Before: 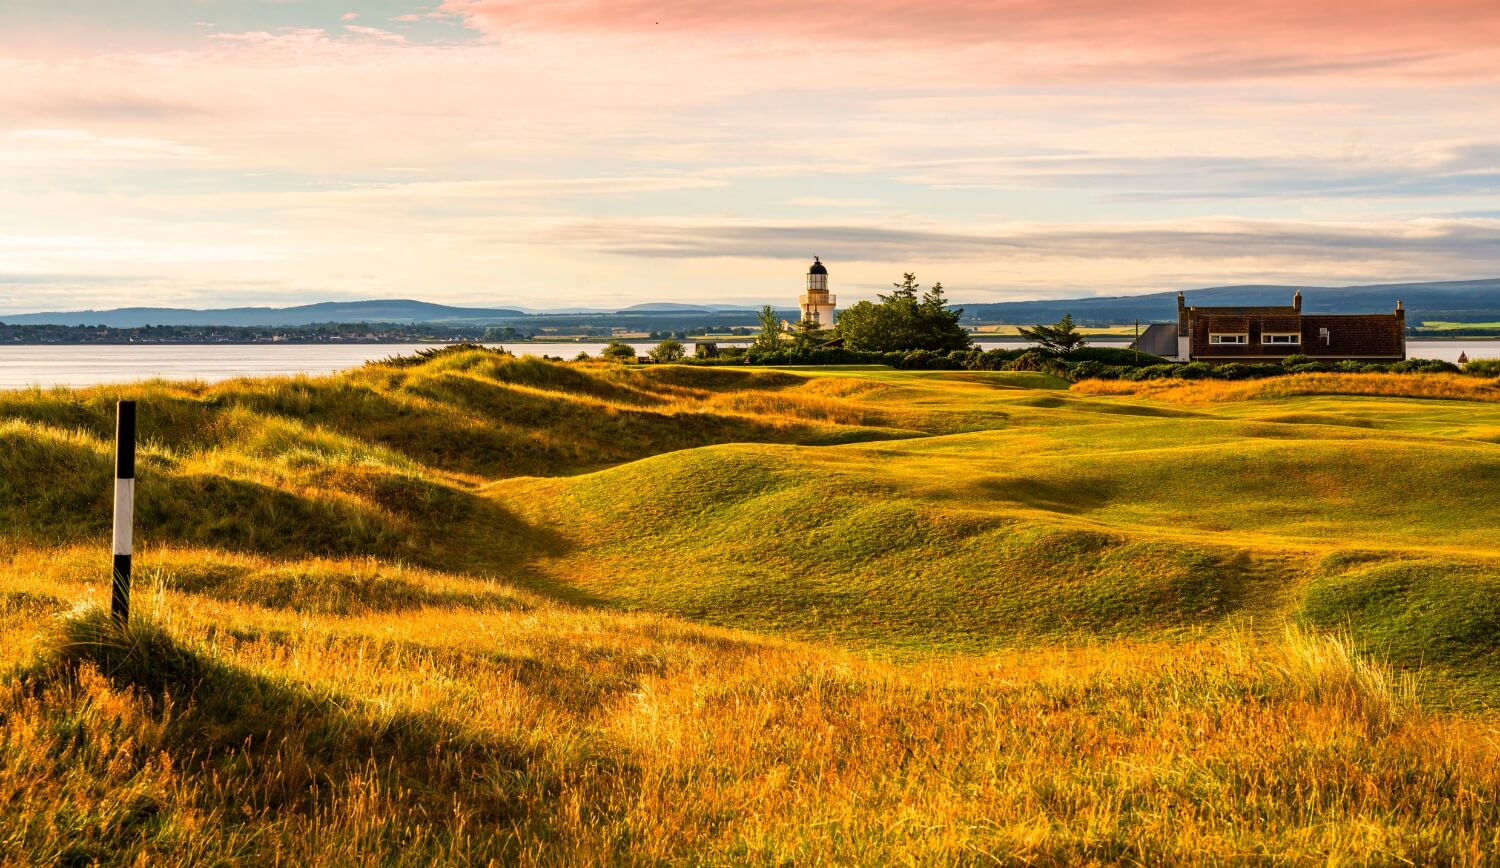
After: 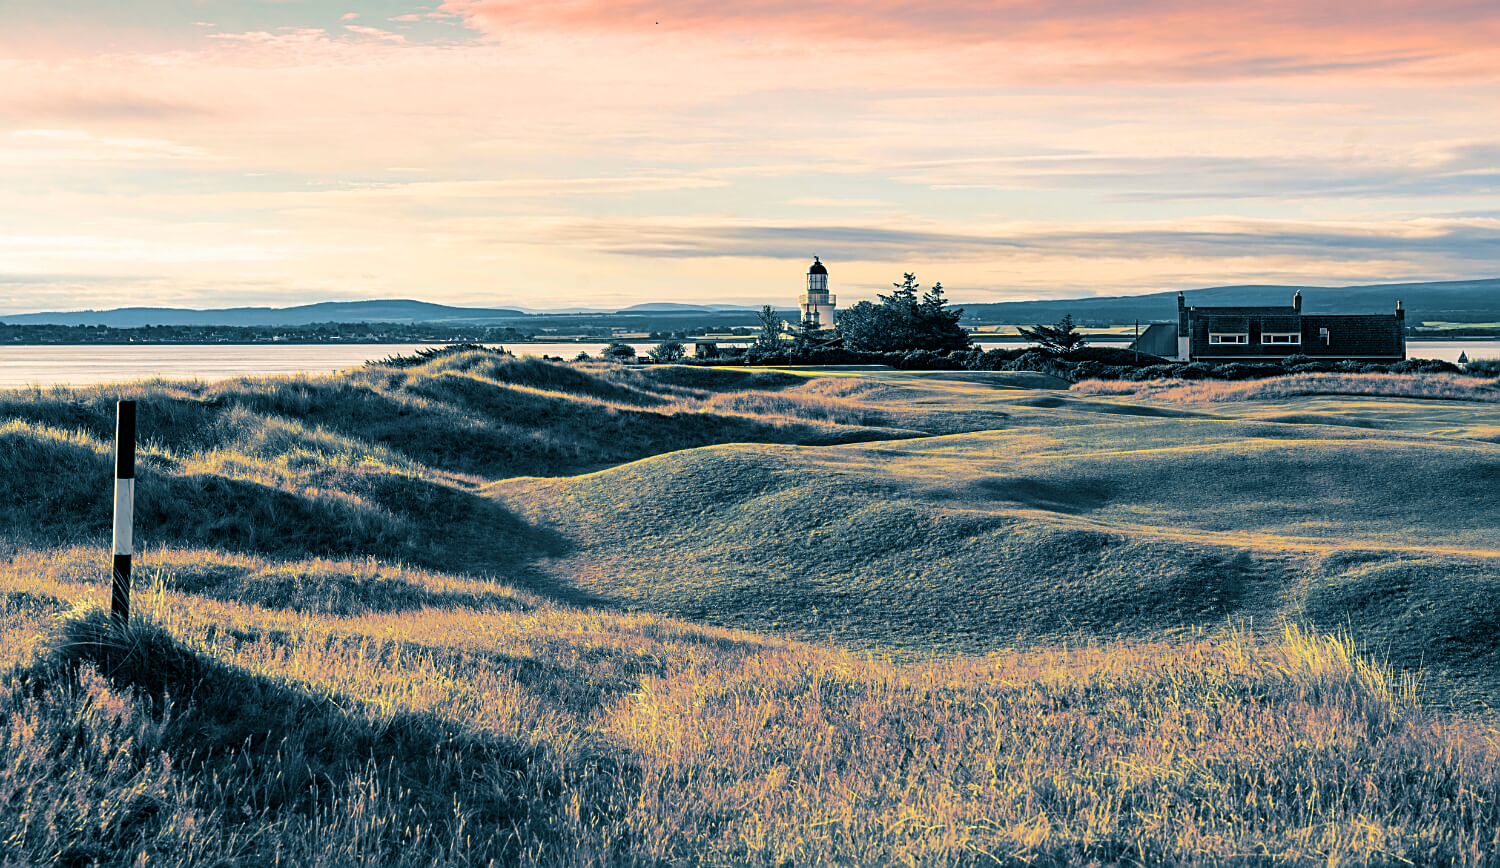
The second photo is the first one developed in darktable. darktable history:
sharpen: on, module defaults
split-toning: shadows › hue 212.4°, balance -70
